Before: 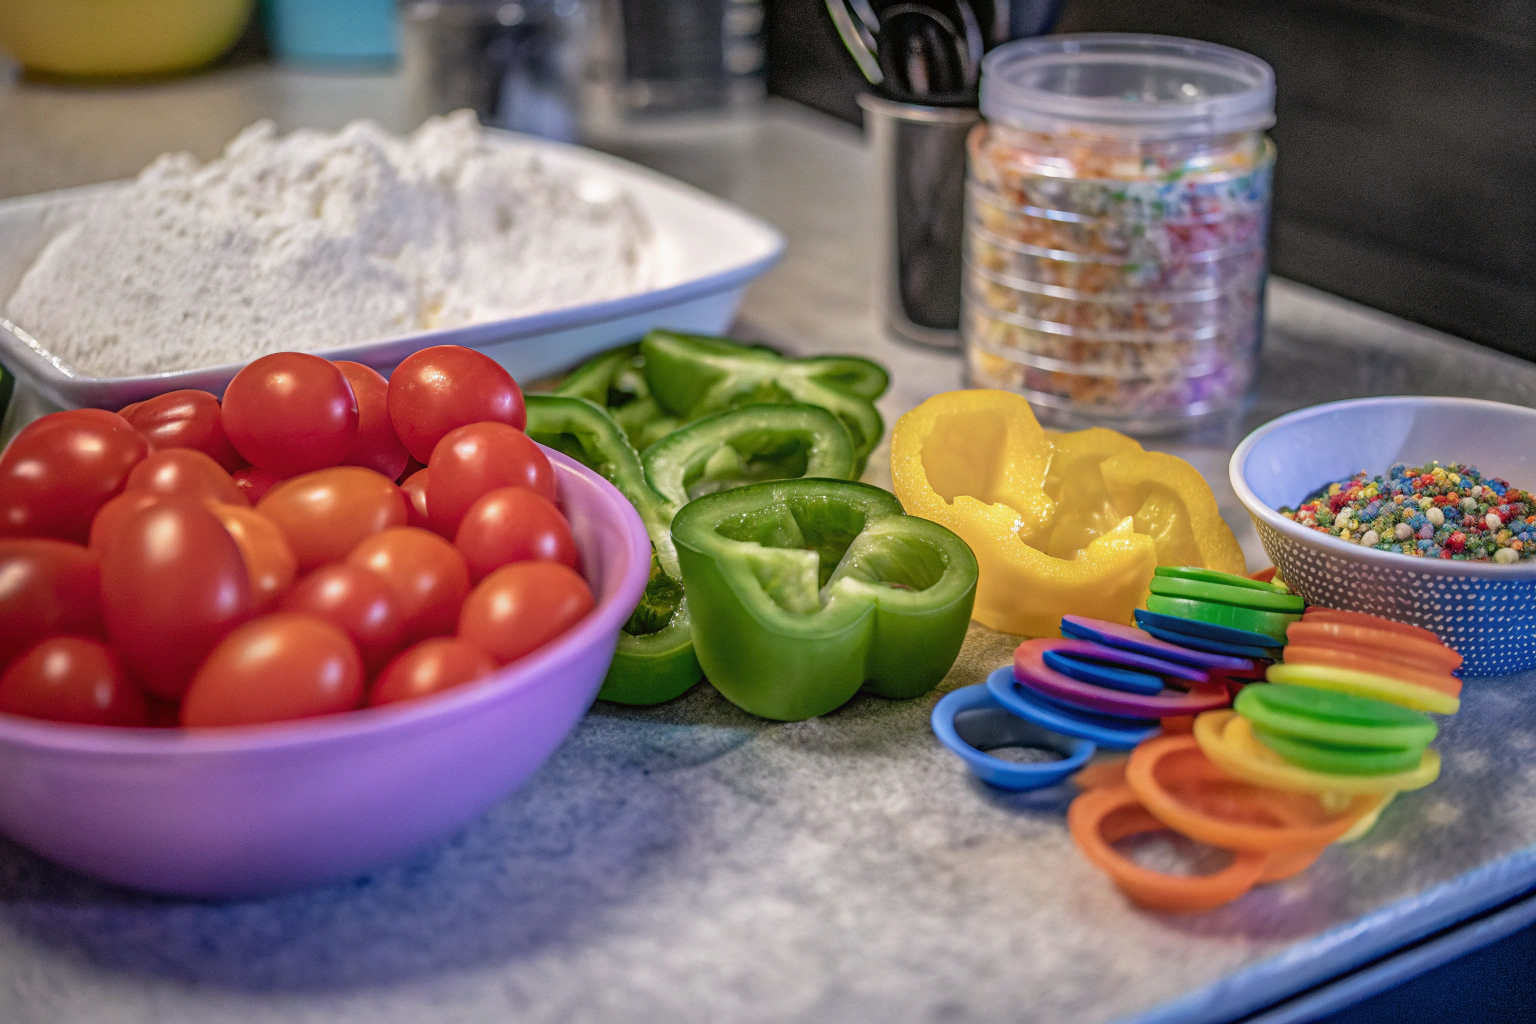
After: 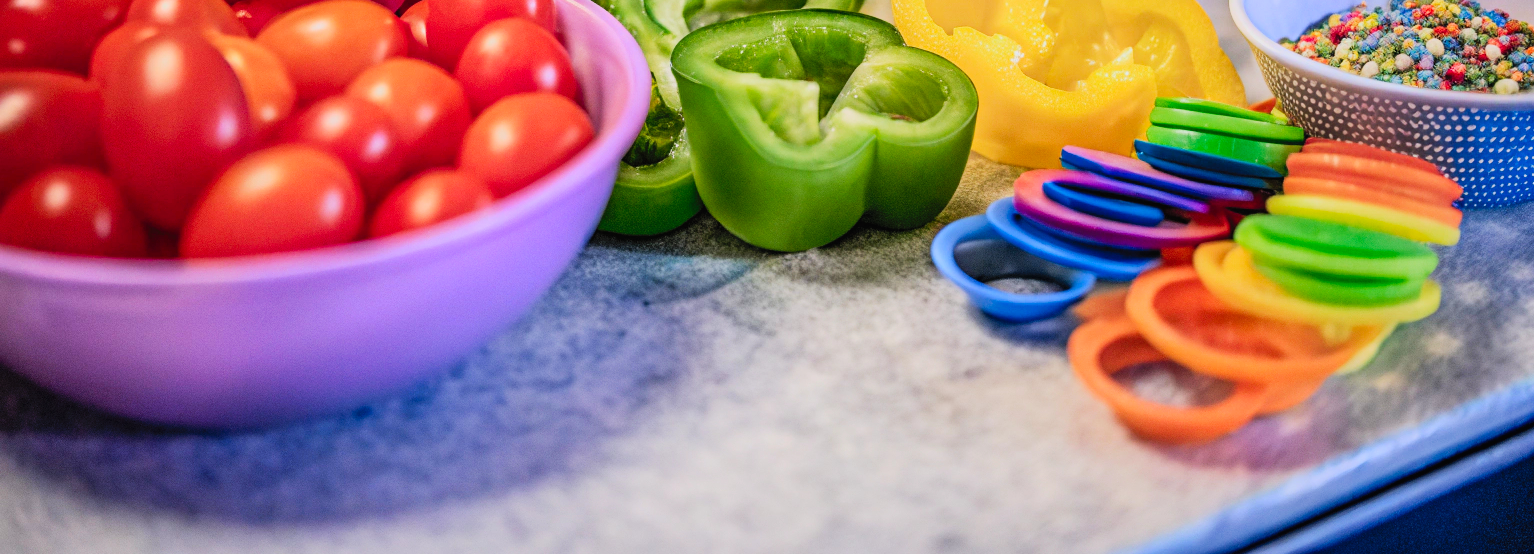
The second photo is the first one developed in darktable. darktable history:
crop and rotate: top 45.881%, right 0.078%
contrast brightness saturation: contrast 0.242, brightness 0.263, saturation 0.391
filmic rgb: black relative exposure -8.4 EV, white relative exposure 4.69 EV, threshold 5.99 EV, hardness 3.8, iterations of high-quality reconstruction 0, enable highlight reconstruction true
tone curve: curves: ch0 [(0, 0) (0.003, 0.014) (0.011, 0.014) (0.025, 0.022) (0.044, 0.041) (0.069, 0.063) (0.1, 0.086) (0.136, 0.118) (0.177, 0.161) (0.224, 0.211) (0.277, 0.262) (0.335, 0.323) (0.399, 0.384) (0.468, 0.459) (0.543, 0.54) (0.623, 0.624) (0.709, 0.711) (0.801, 0.796) (0.898, 0.879) (1, 1)], preserve colors none
